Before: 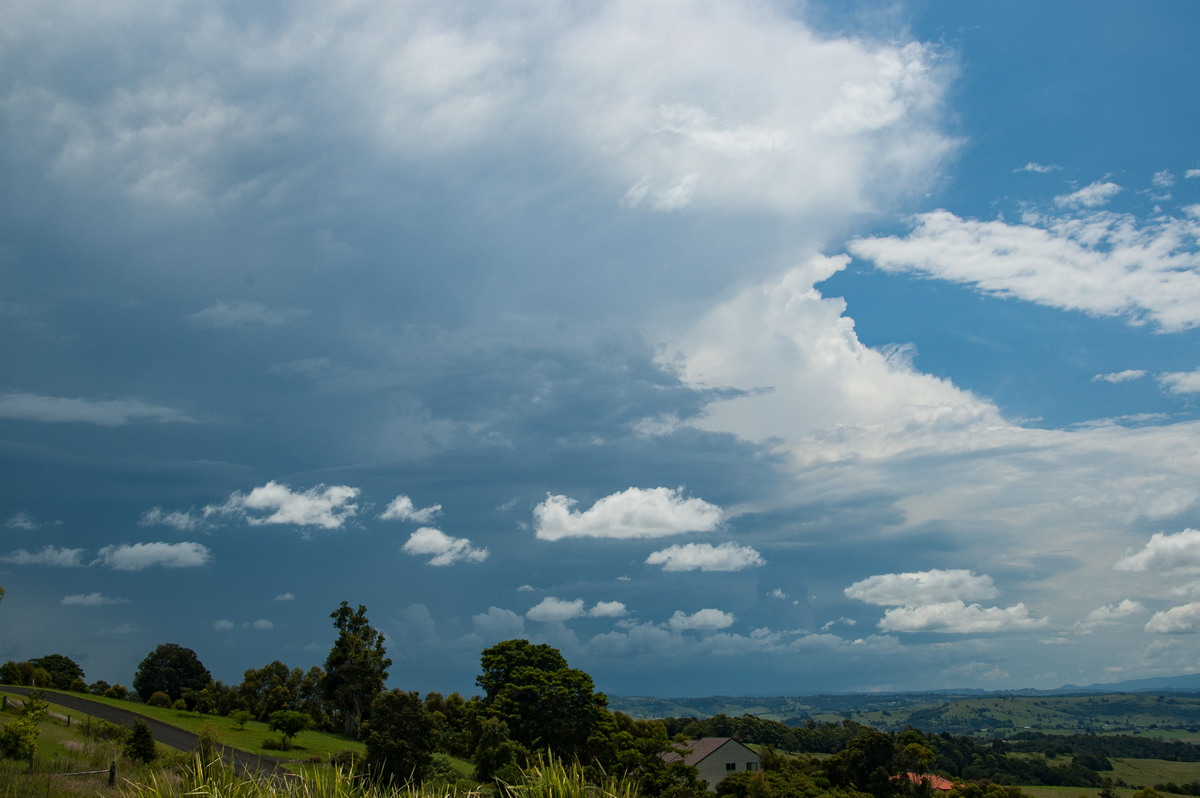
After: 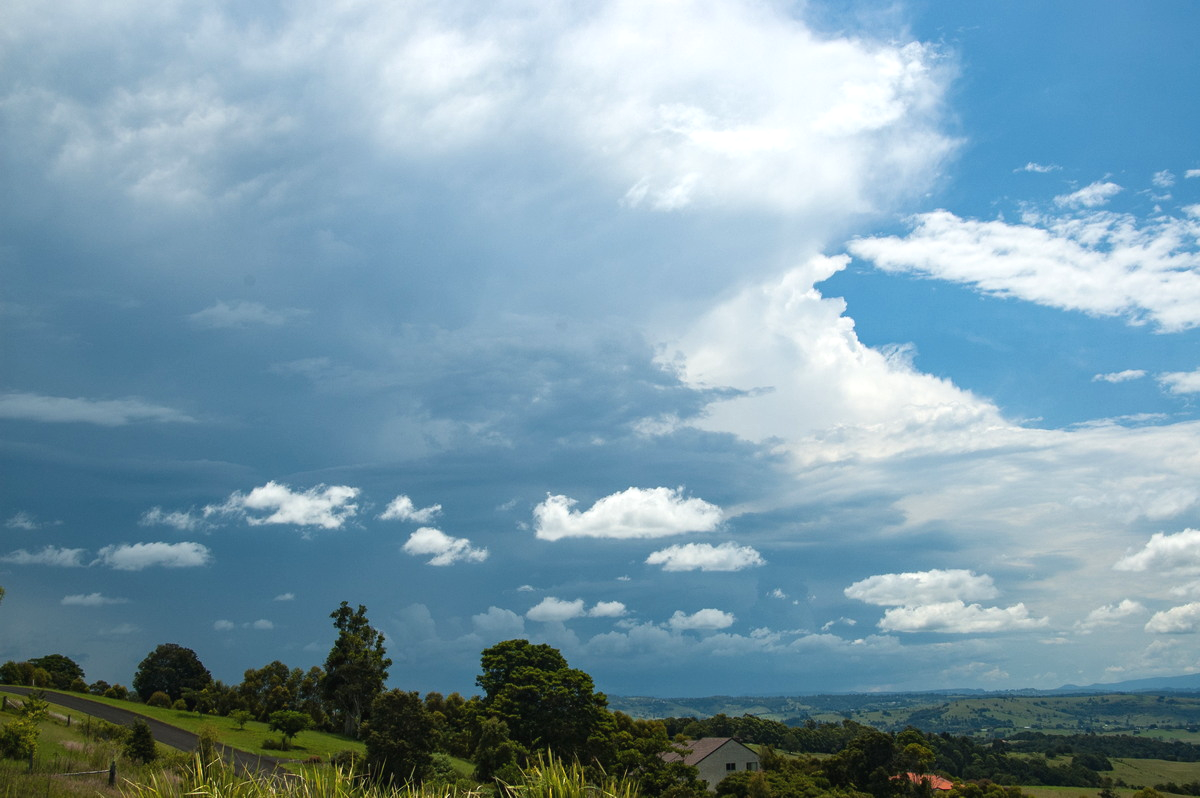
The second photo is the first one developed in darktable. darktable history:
exposure: black level correction -0.002, exposure 0.535 EV, compensate highlight preservation false
